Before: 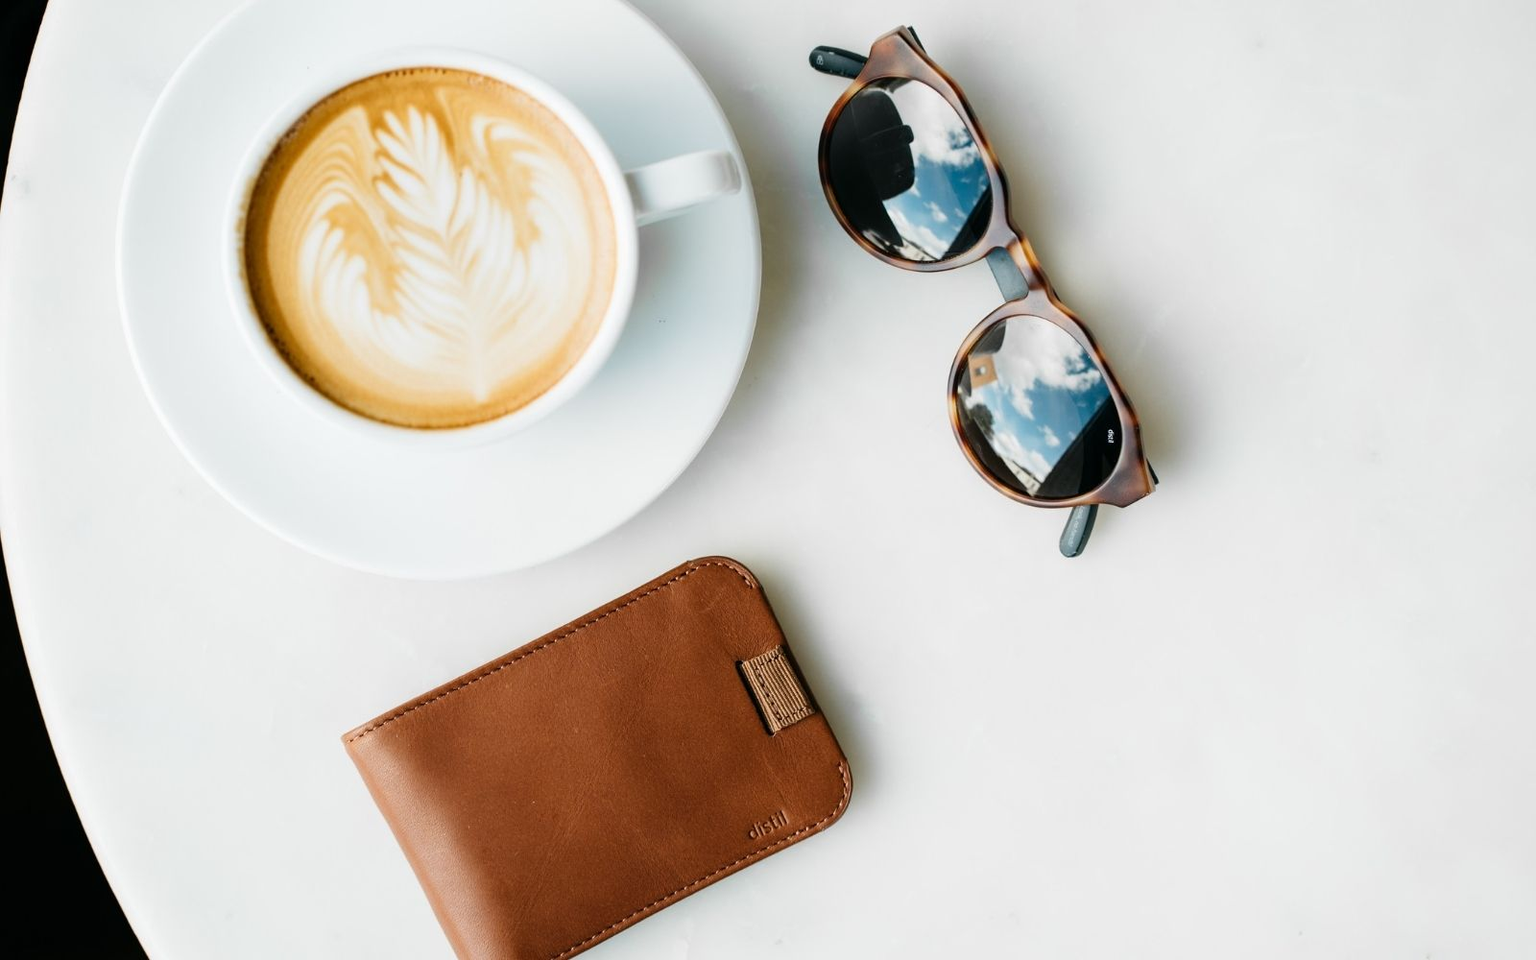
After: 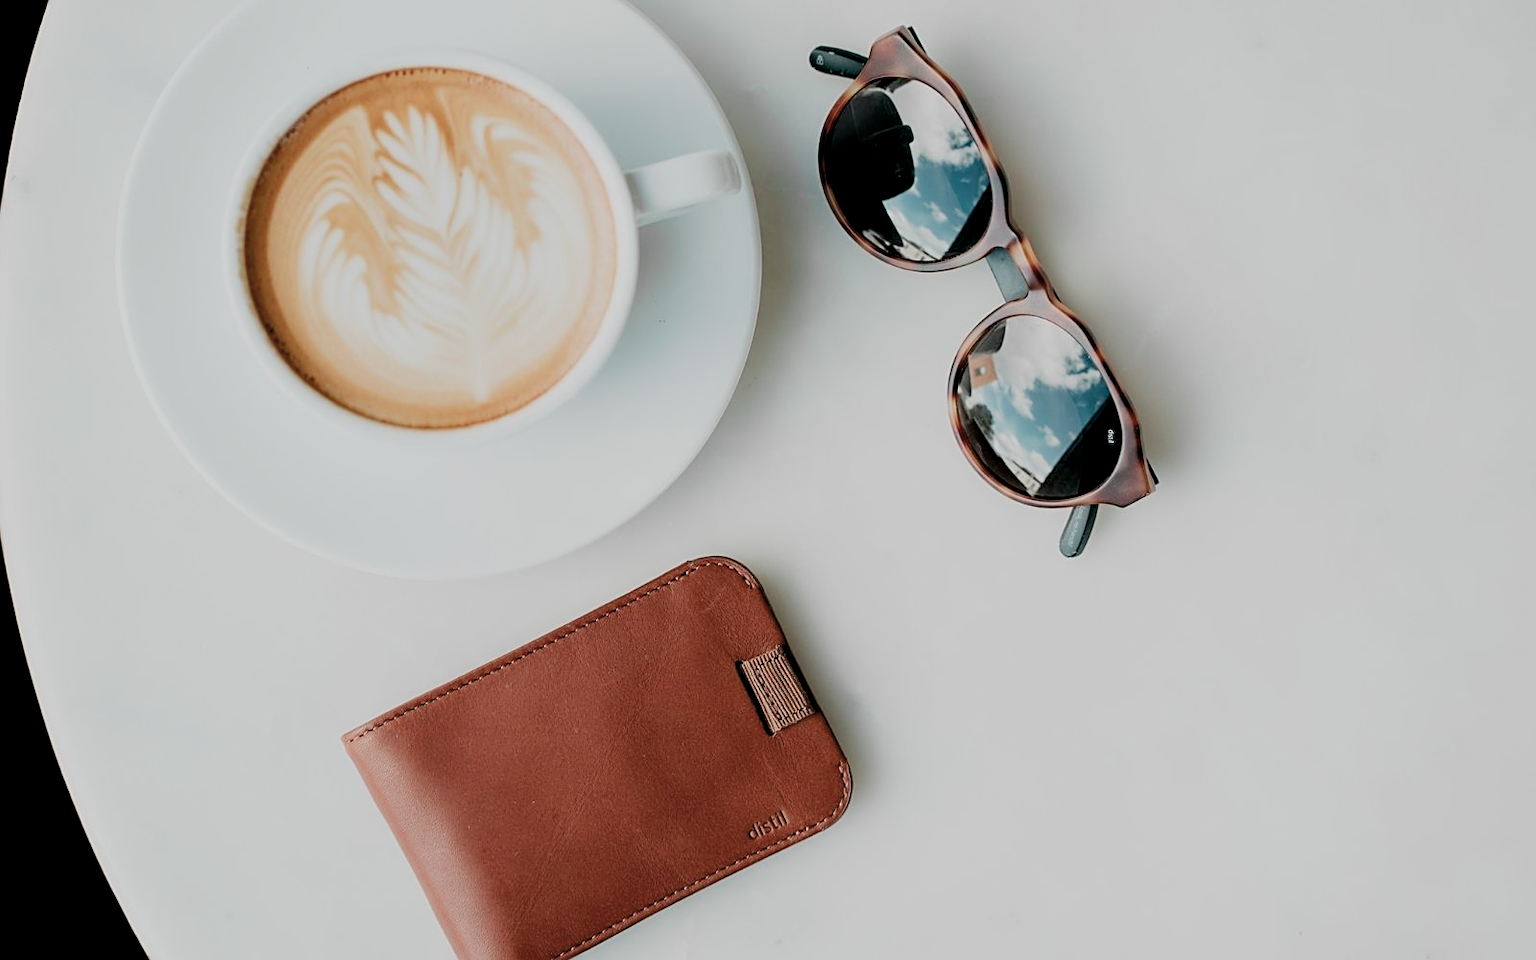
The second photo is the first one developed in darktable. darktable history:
filmic rgb: middle gray luminance 18.42%, black relative exposure -10.5 EV, white relative exposure 3.4 EV, threshold 6 EV, target black luminance 0%, hardness 6.03, latitude 99%, contrast 0.847, shadows ↔ highlights balance 0.505%, add noise in highlights 0, preserve chrominance max RGB, color science v3 (2019), use custom middle-gray values true, iterations of high-quality reconstruction 0, contrast in highlights soft, enable highlight reconstruction true
color contrast: blue-yellow contrast 0.62
sharpen: on, module defaults
exposure: black level correction 0.007, compensate highlight preservation false
